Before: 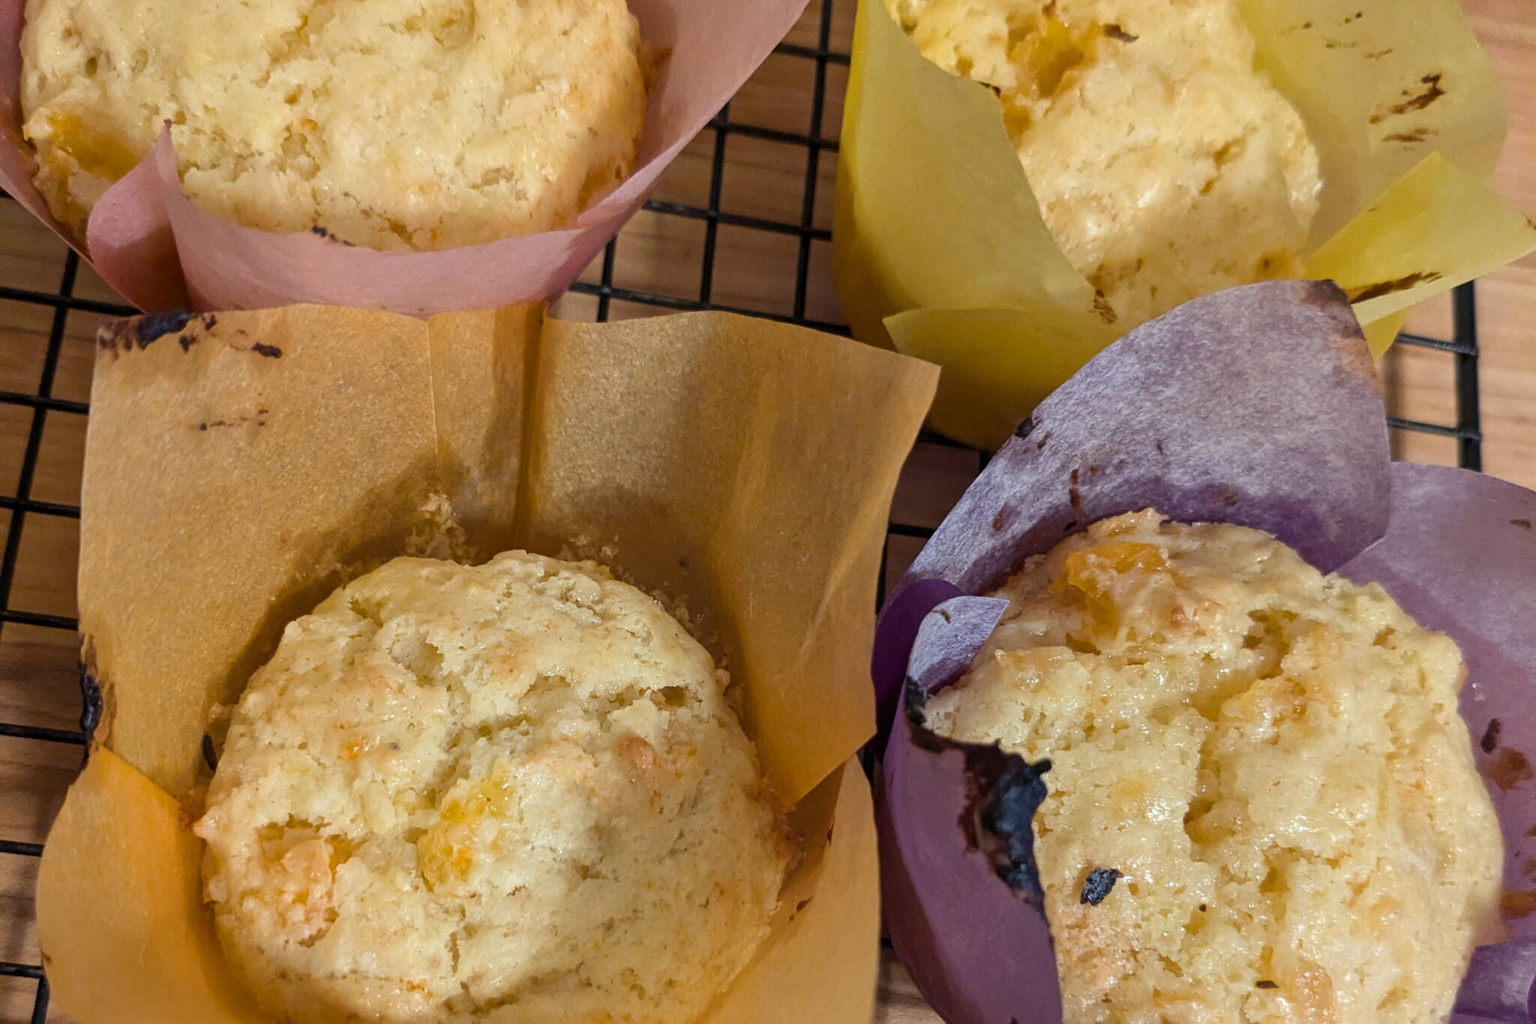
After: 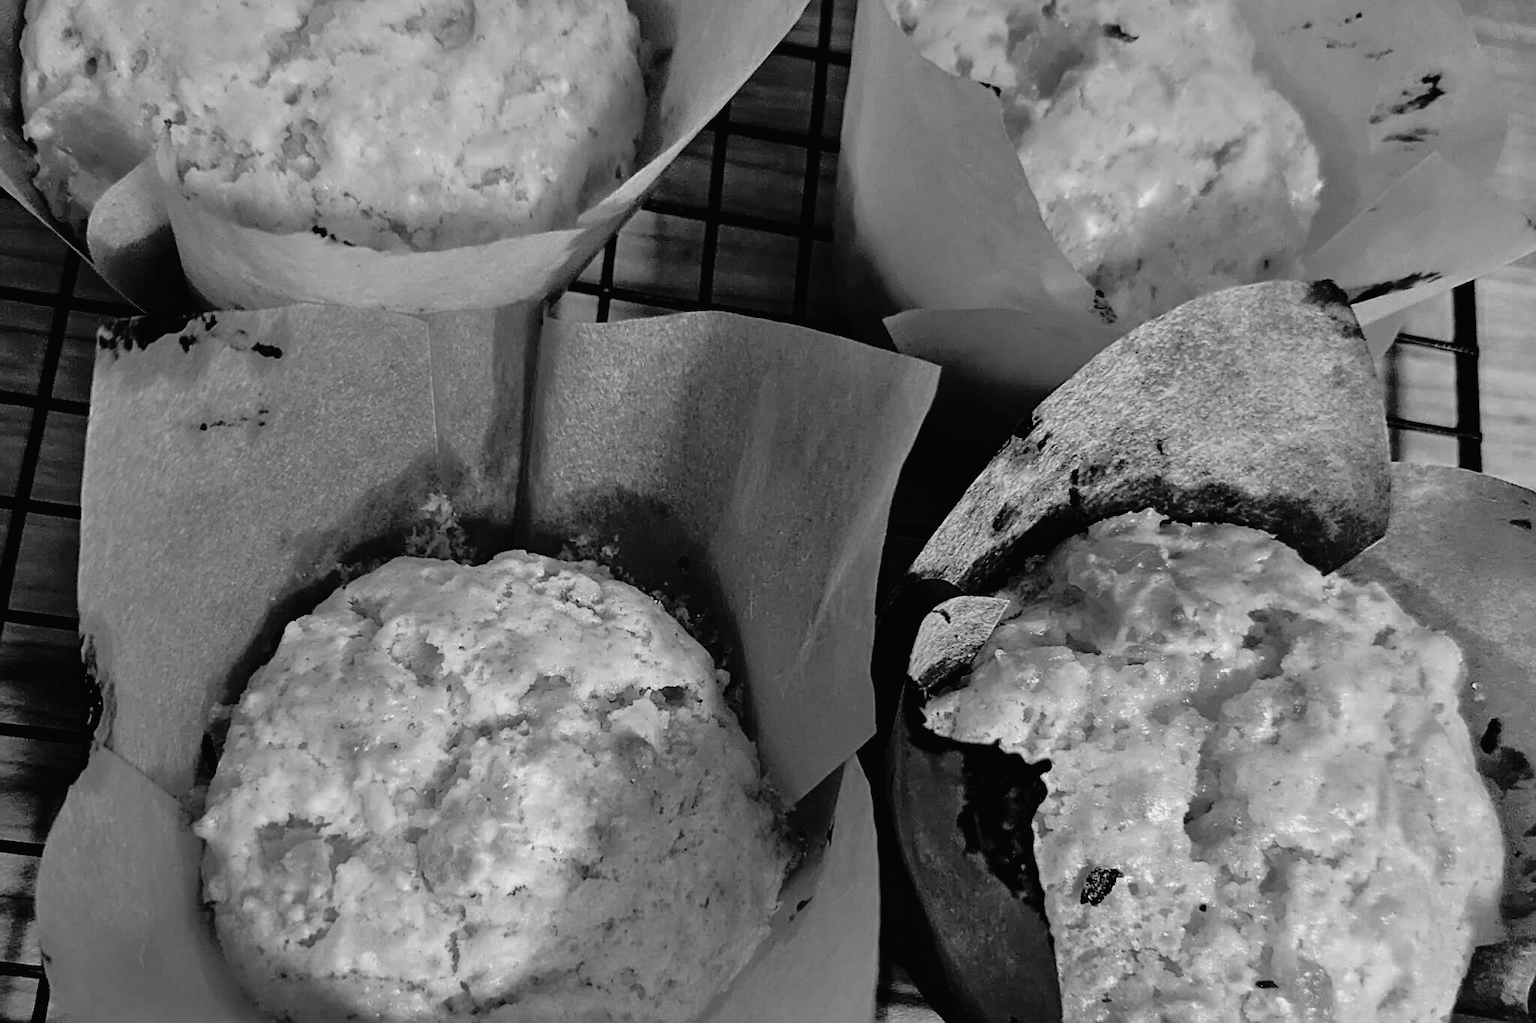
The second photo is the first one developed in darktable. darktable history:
exposure: black level correction 0.009, exposure -0.637 EV, compensate highlight preservation false
tone equalizer: on, module defaults
contrast equalizer: octaves 7, y [[0.6 ×6], [0.55 ×6], [0 ×6], [0 ×6], [0 ×6]], mix 0.3
contrast brightness saturation: brightness 0.18, saturation -0.5
filmic rgb: black relative exposure -5 EV, hardness 2.88, contrast 1.5
color zones: curves: ch0 [(0.002, 0.429) (0.121, 0.212) (0.198, 0.113) (0.276, 0.344) (0.331, 0.541) (0.41, 0.56) (0.482, 0.289) (0.619, 0.227) (0.721, 0.18) (0.821, 0.435) (0.928, 0.555) (1, 0.587)]; ch1 [(0, 0) (0.143, 0) (0.286, 0) (0.429, 0) (0.571, 0) (0.714, 0) (0.857, 0)]
tone curve: curves: ch0 [(0, 0.009) (0.105, 0.08) (0.195, 0.18) (0.283, 0.316) (0.384, 0.434) (0.485, 0.531) (0.638, 0.69) (0.81, 0.872) (1, 0.977)]; ch1 [(0, 0) (0.161, 0.092) (0.35, 0.33) (0.379, 0.401) (0.456, 0.469) (0.502, 0.5) (0.525, 0.514) (0.586, 0.604) (0.642, 0.645) (0.858, 0.817) (1, 0.942)]; ch2 [(0, 0) (0.371, 0.362) (0.437, 0.437) (0.48, 0.49) (0.53, 0.515) (0.56, 0.571) (0.622, 0.606) (0.881, 0.795) (1, 0.929)], color space Lab, independent channels, preserve colors none
sharpen: on, module defaults
